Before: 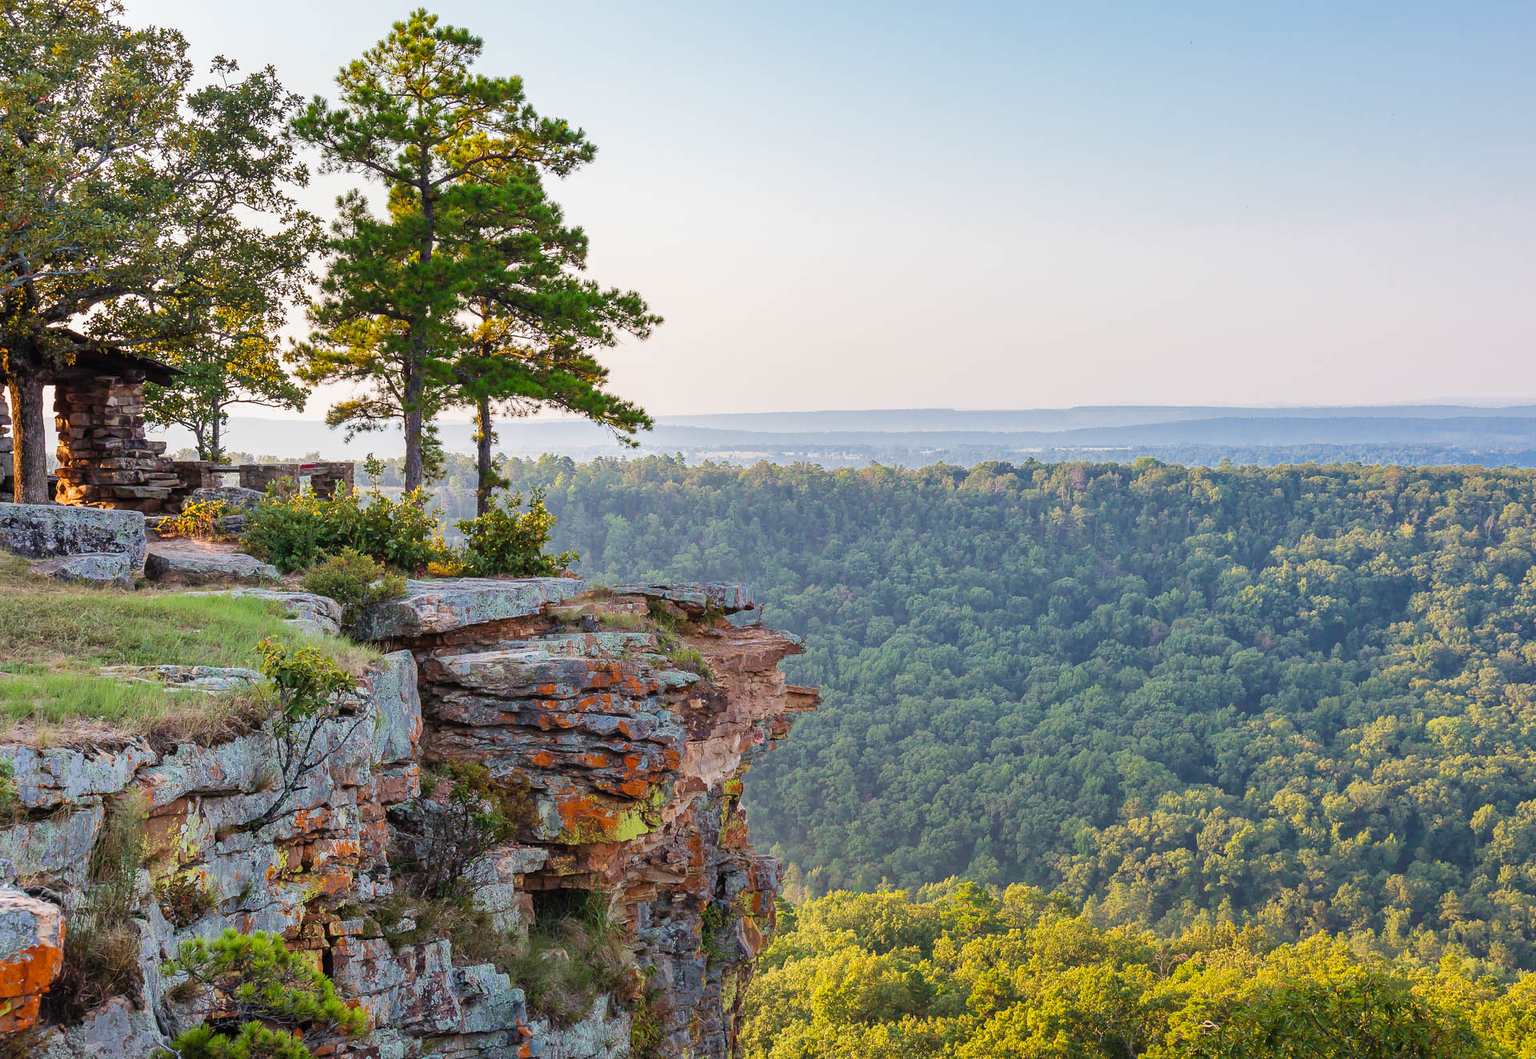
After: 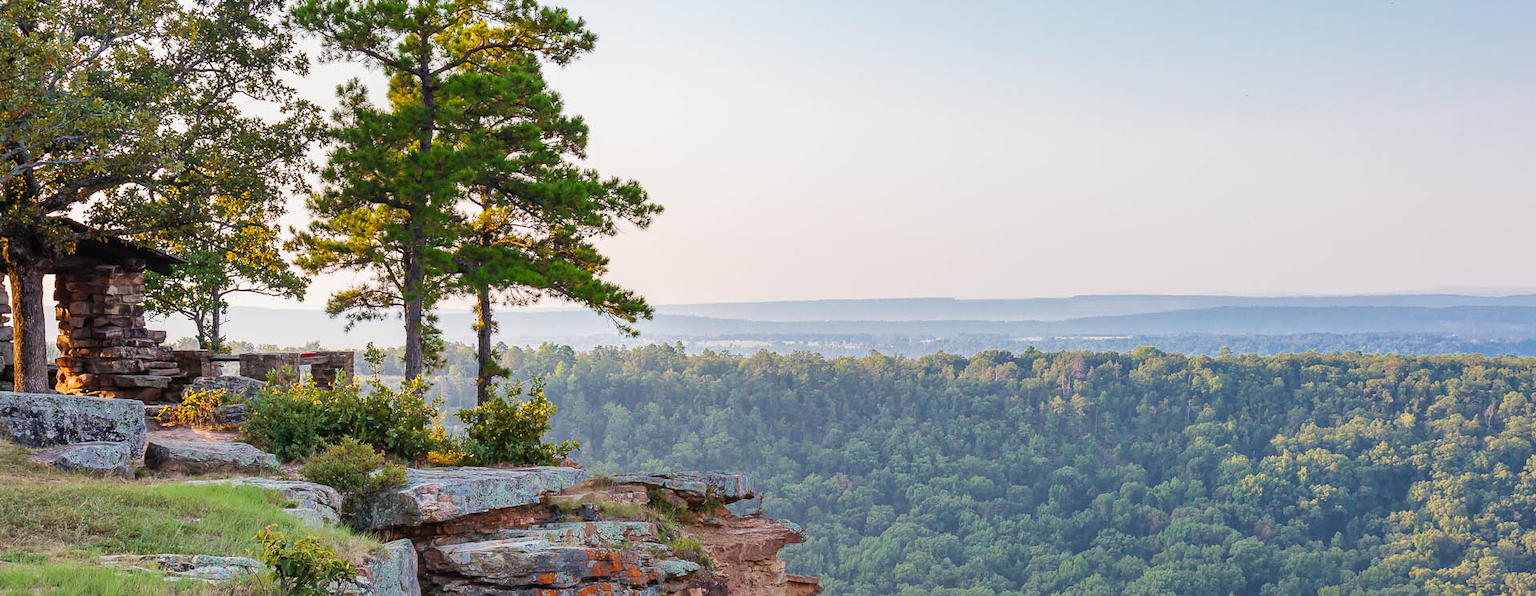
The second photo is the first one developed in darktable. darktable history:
crop and rotate: top 10.532%, bottom 33.067%
